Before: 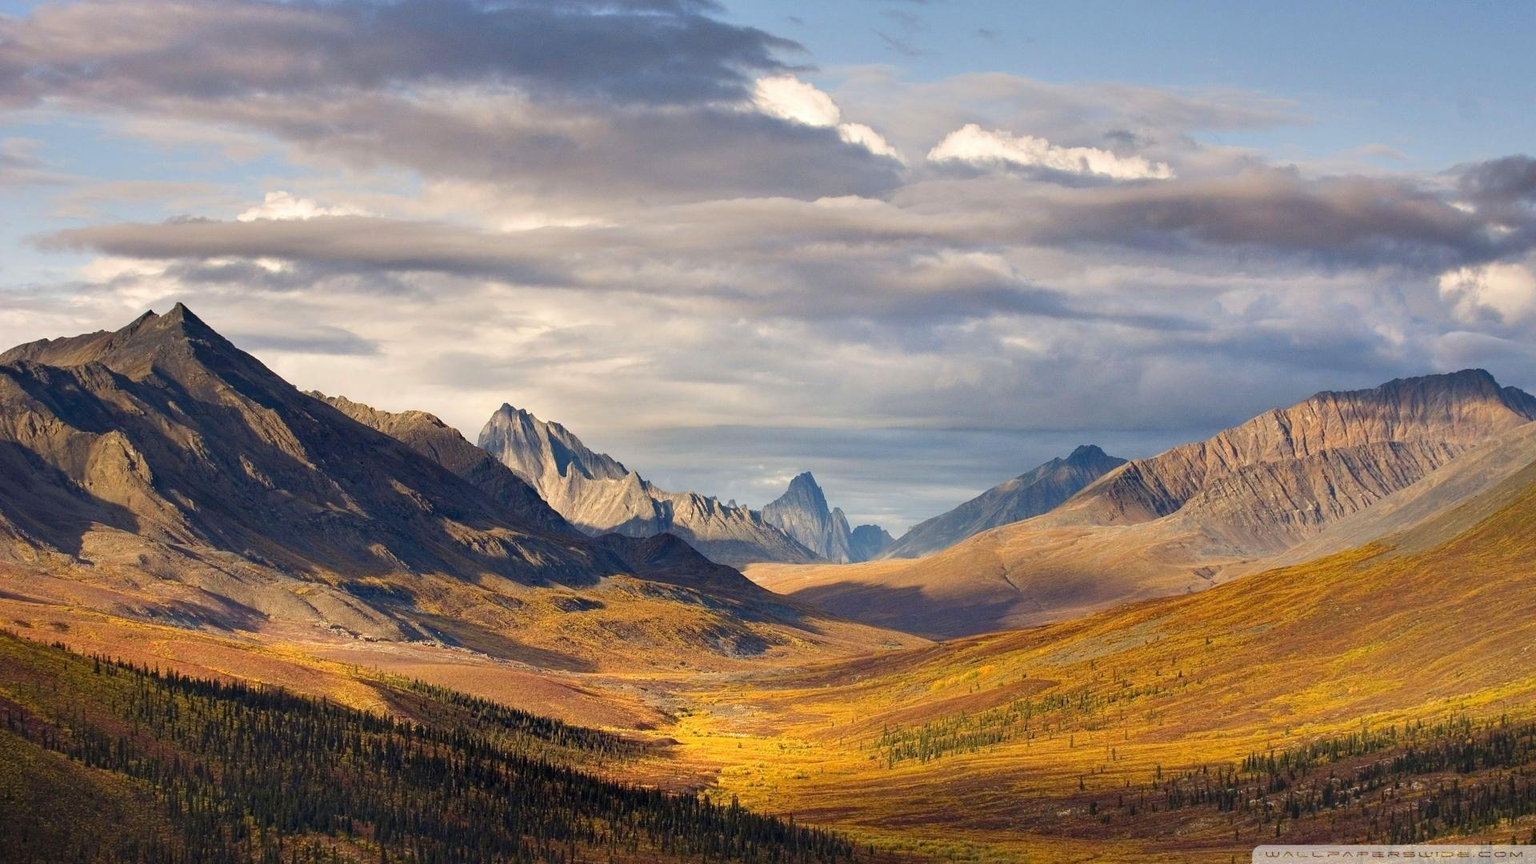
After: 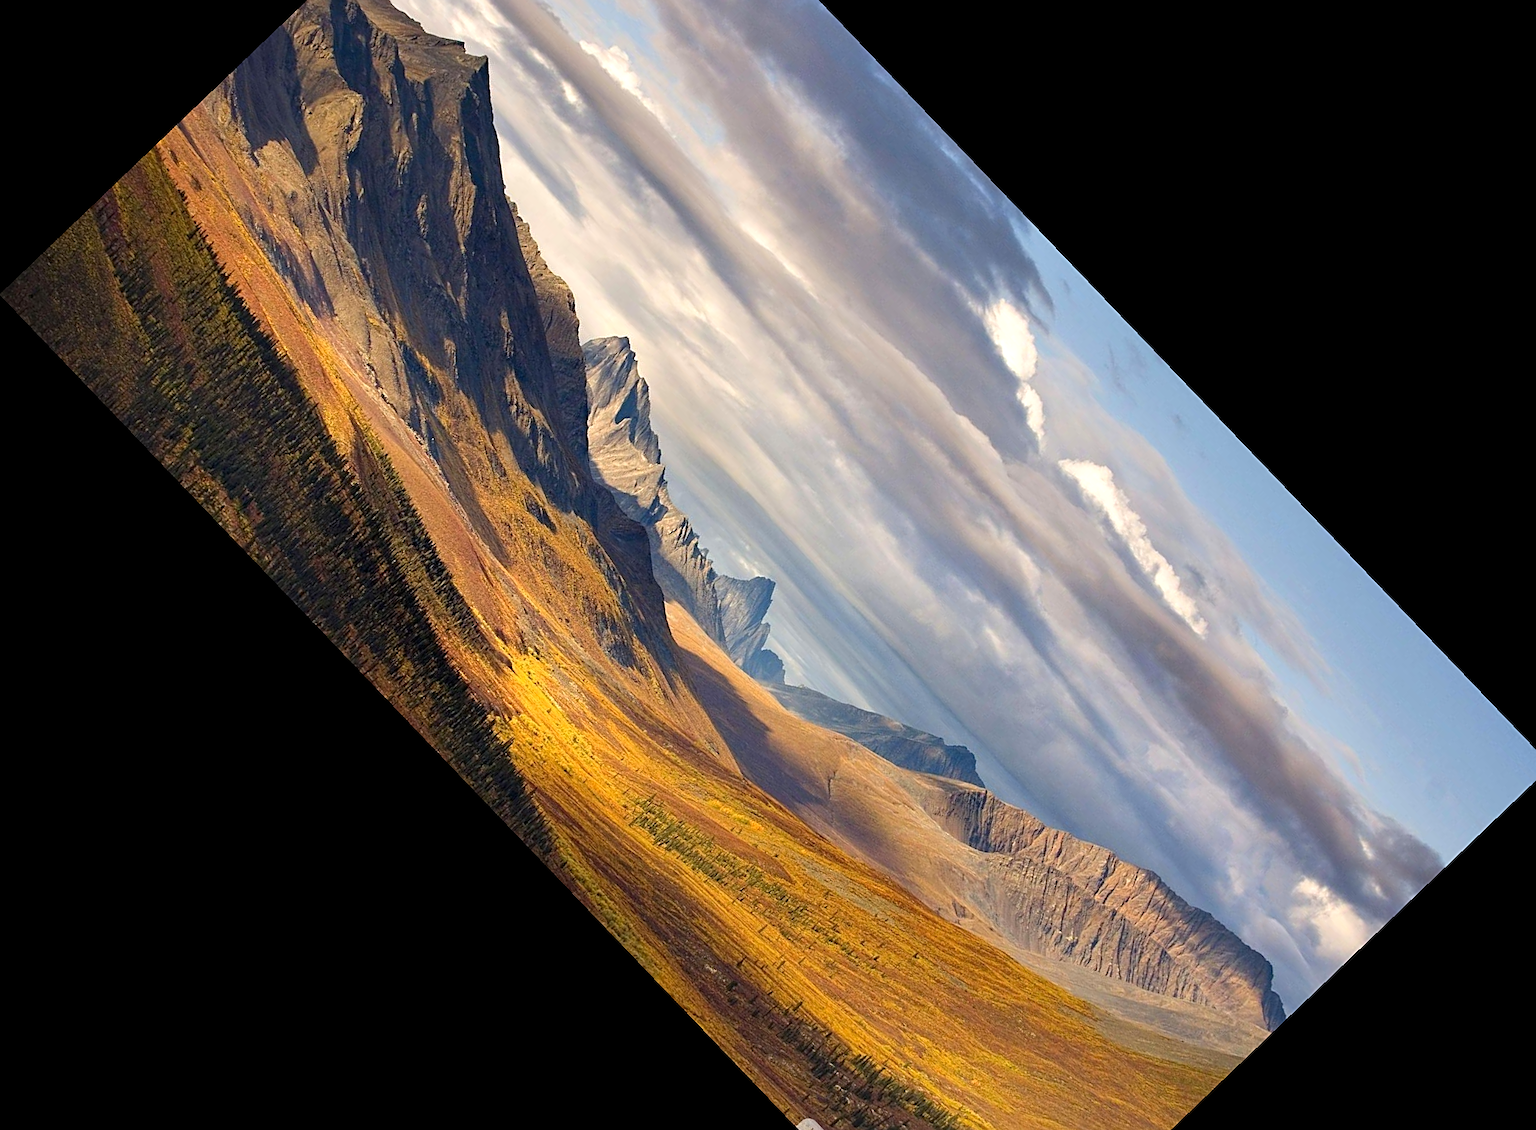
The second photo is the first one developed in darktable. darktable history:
crop and rotate: angle -46.26°, top 16.234%, right 0.912%, bottom 11.704%
sharpen: on, module defaults
levels: levels [0, 0.474, 0.947]
